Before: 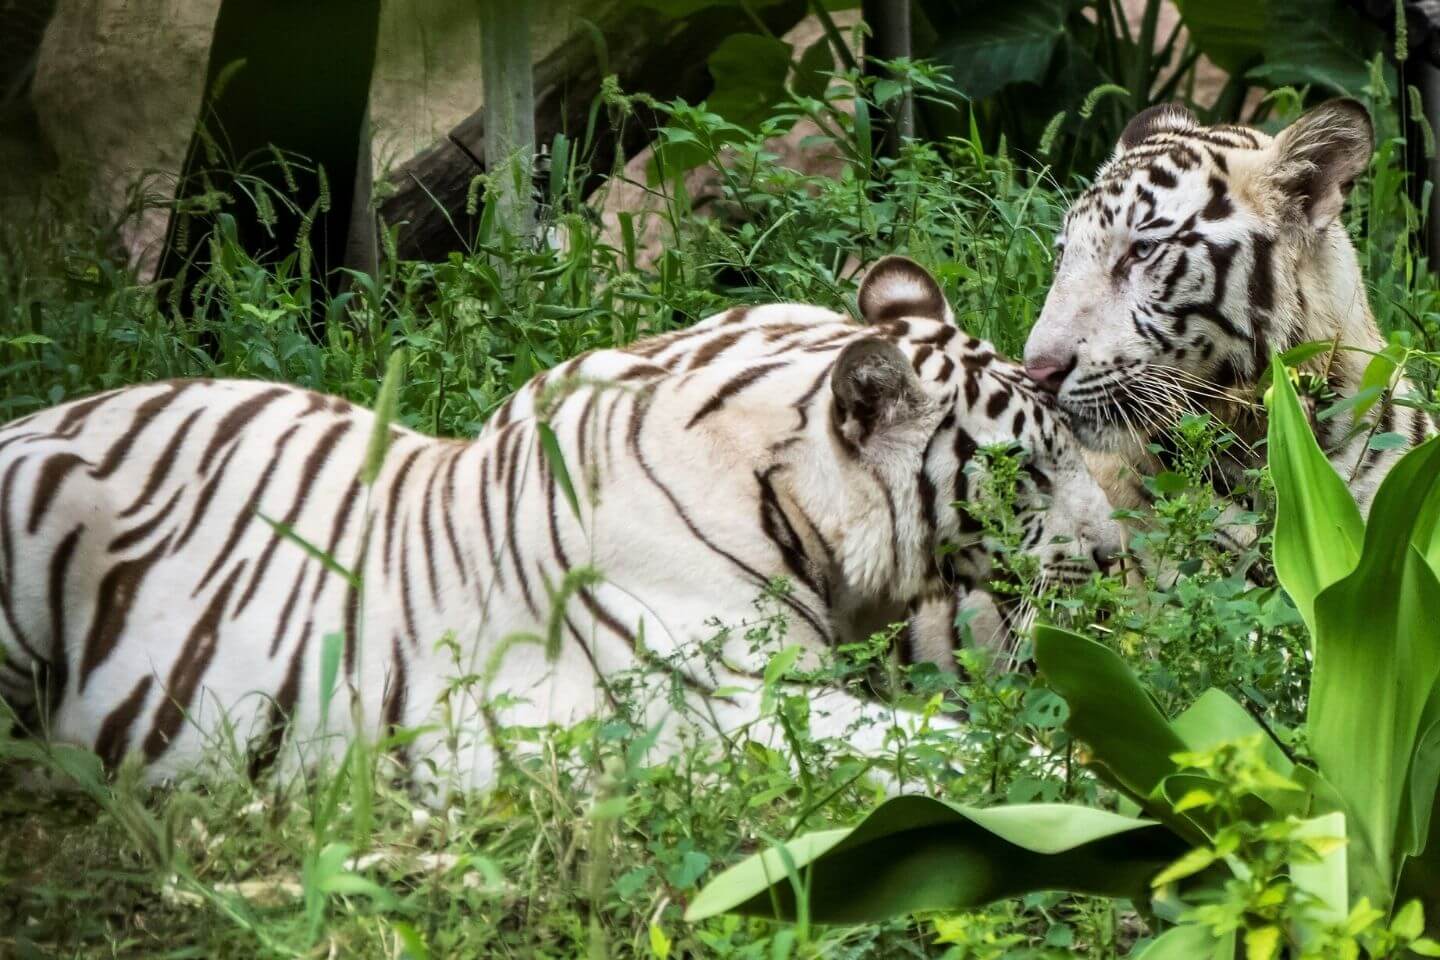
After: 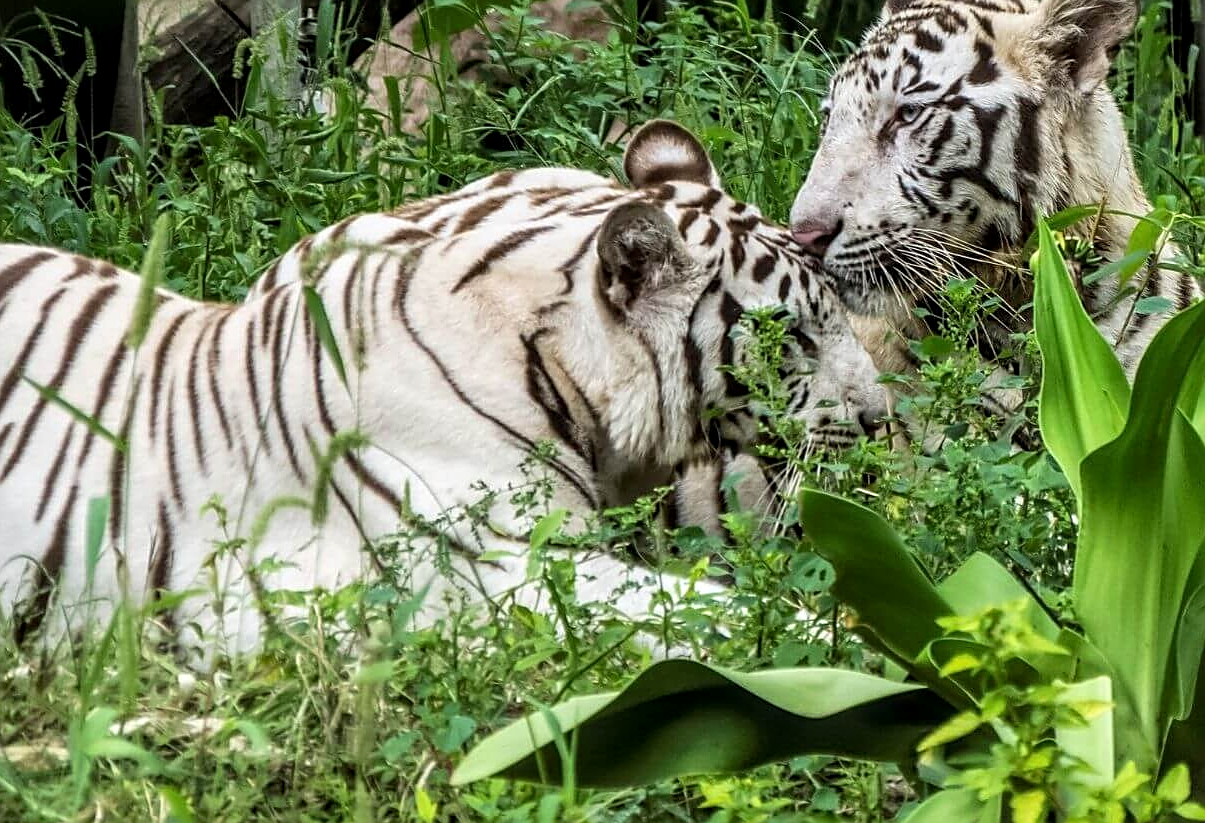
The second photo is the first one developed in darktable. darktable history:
crop: left 16.315%, top 14.246%
local contrast: on, module defaults
sharpen: on, module defaults
